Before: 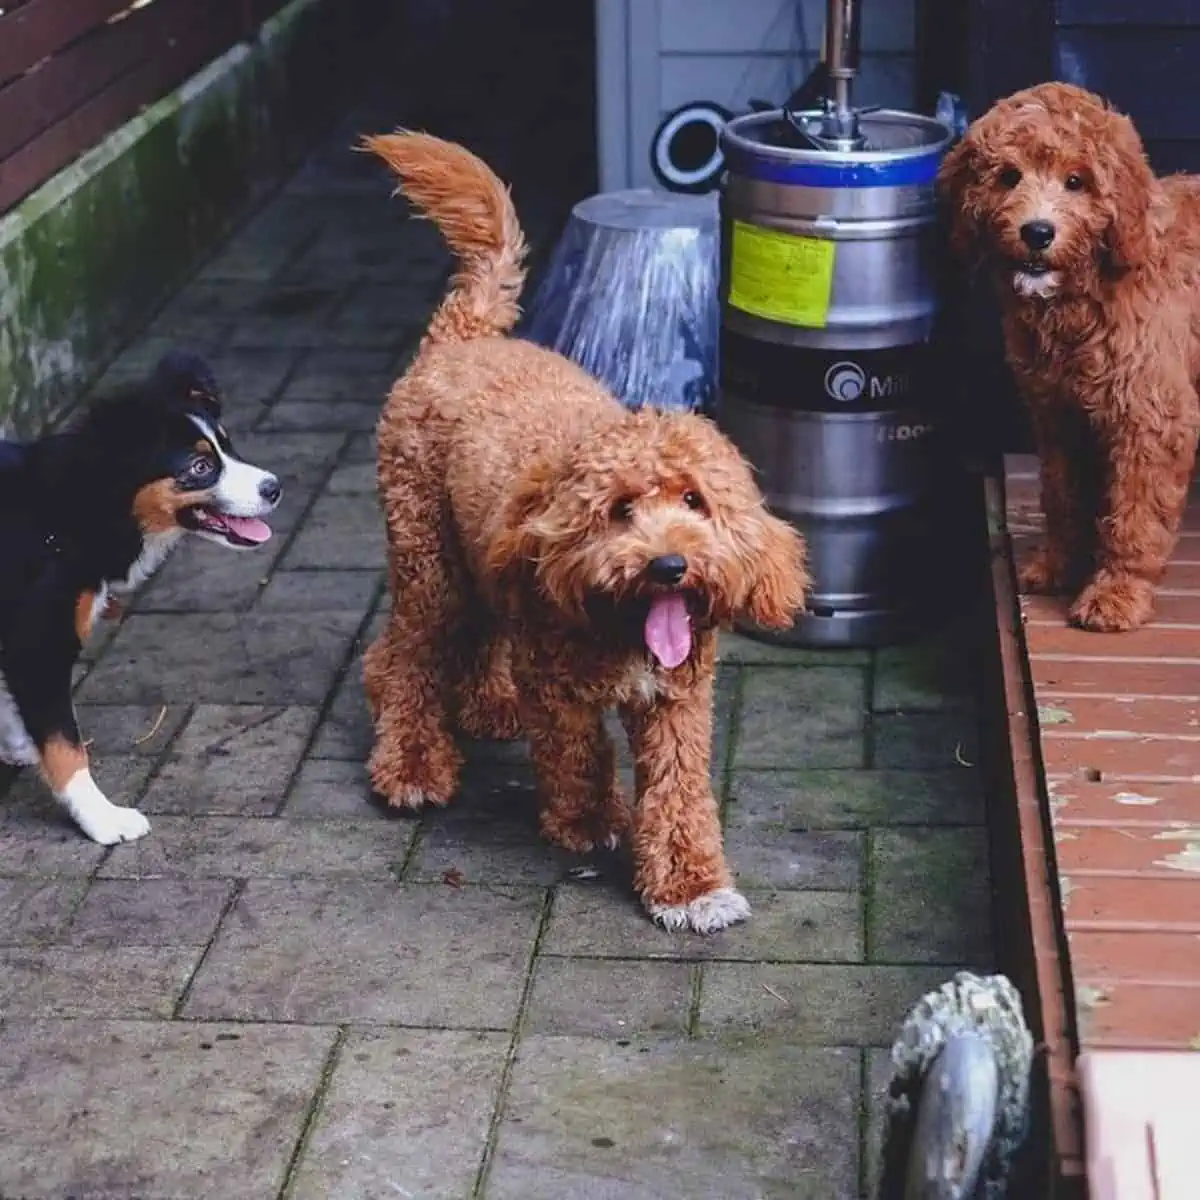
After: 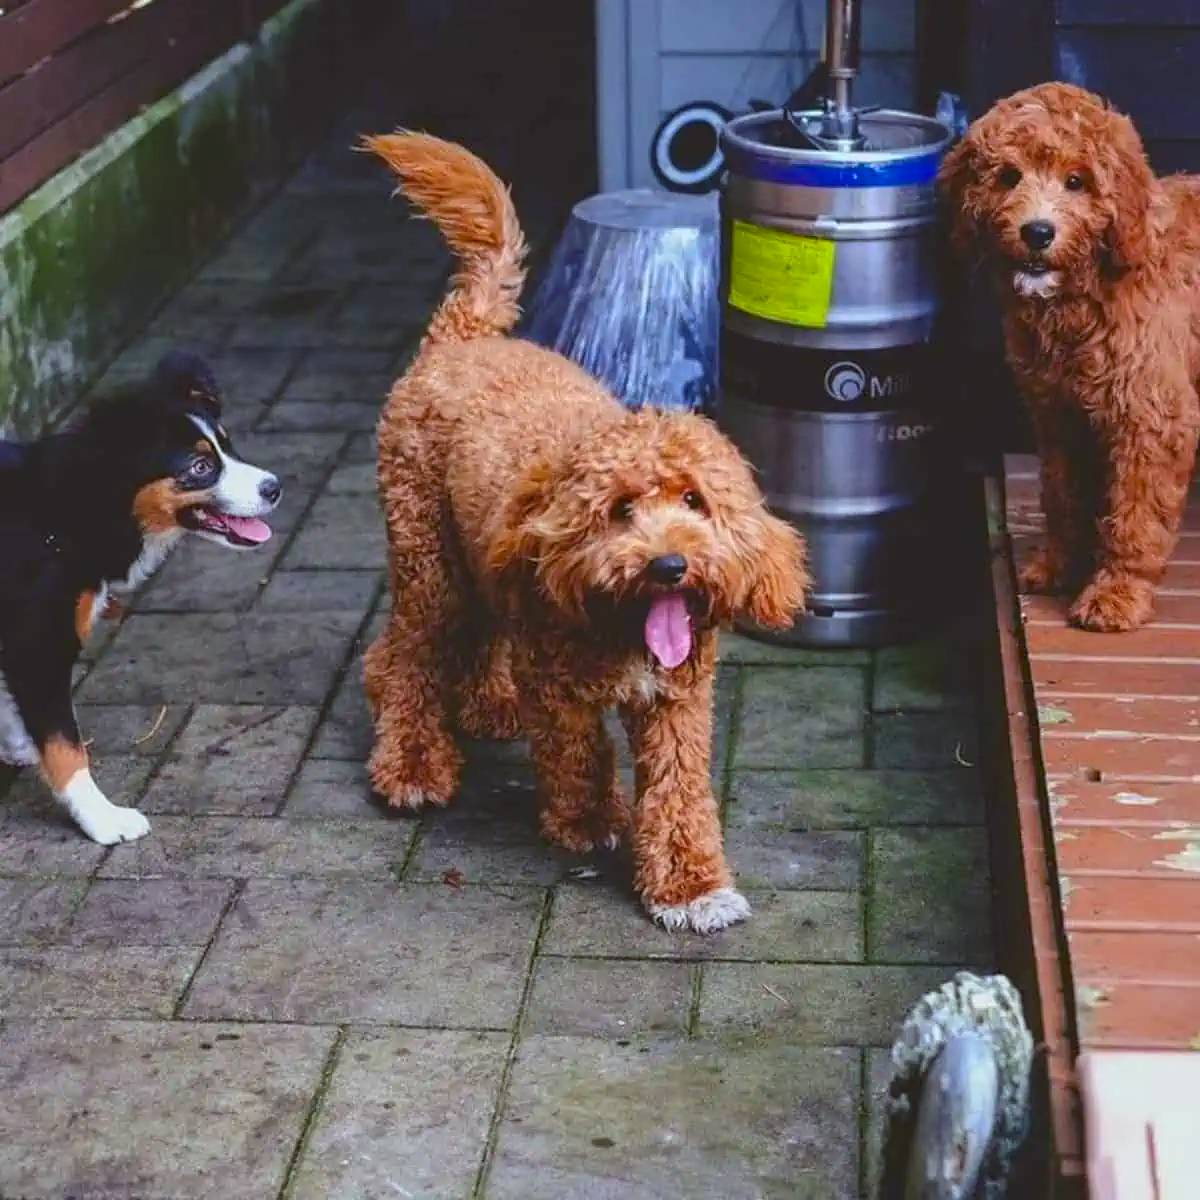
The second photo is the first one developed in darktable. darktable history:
color balance rgb: perceptual saturation grading › global saturation 20%, global vibrance 20%
color balance: lift [1.004, 1.002, 1.002, 0.998], gamma [1, 1.007, 1.002, 0.993], gain [1, 0.977, 1.013, 1.023], contrast -3.64%
local contrast: highlights 100%, shadows 100%, detail 120%, midtone range 0.2
